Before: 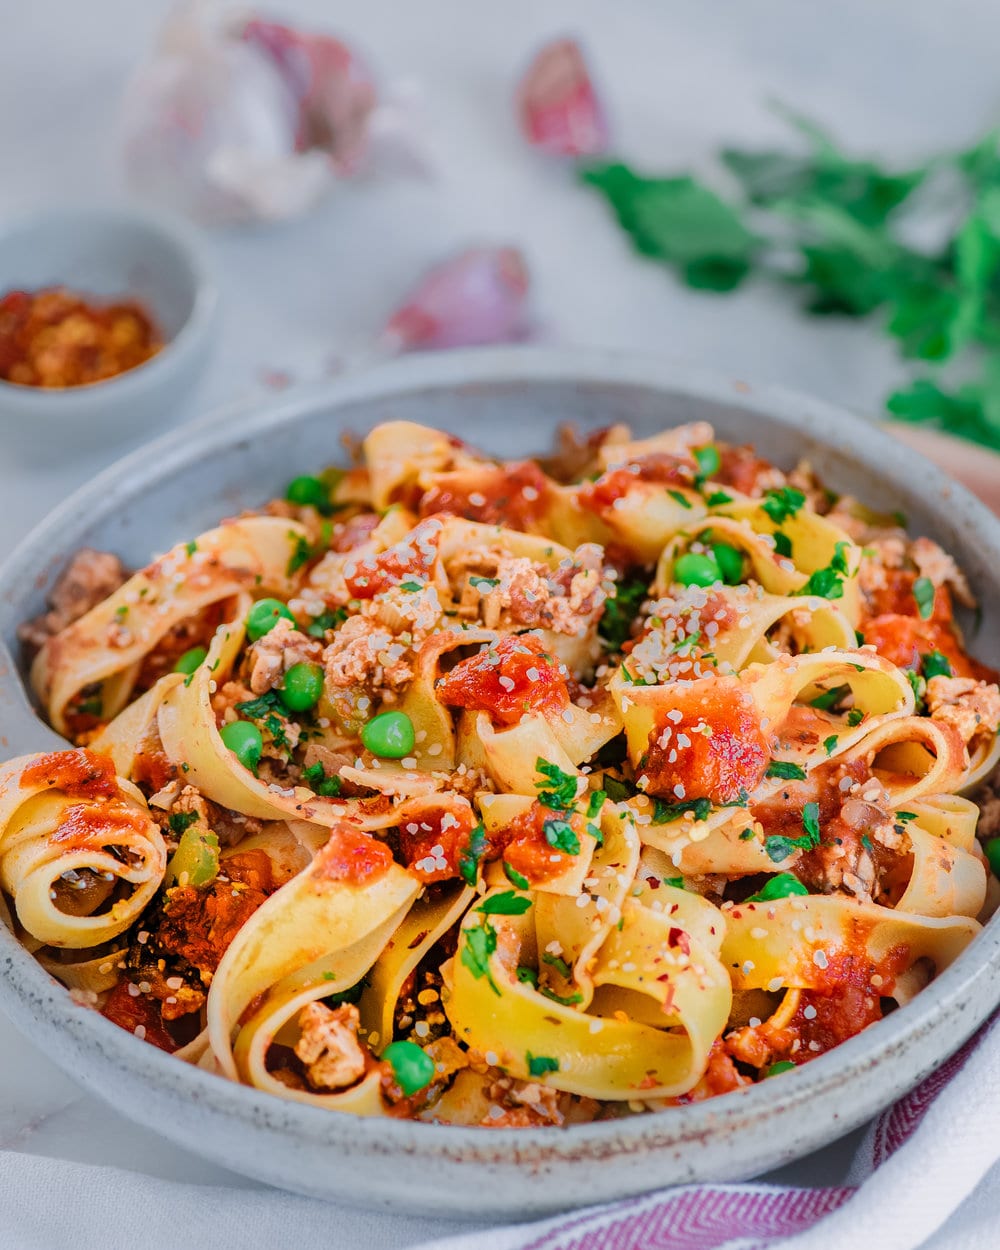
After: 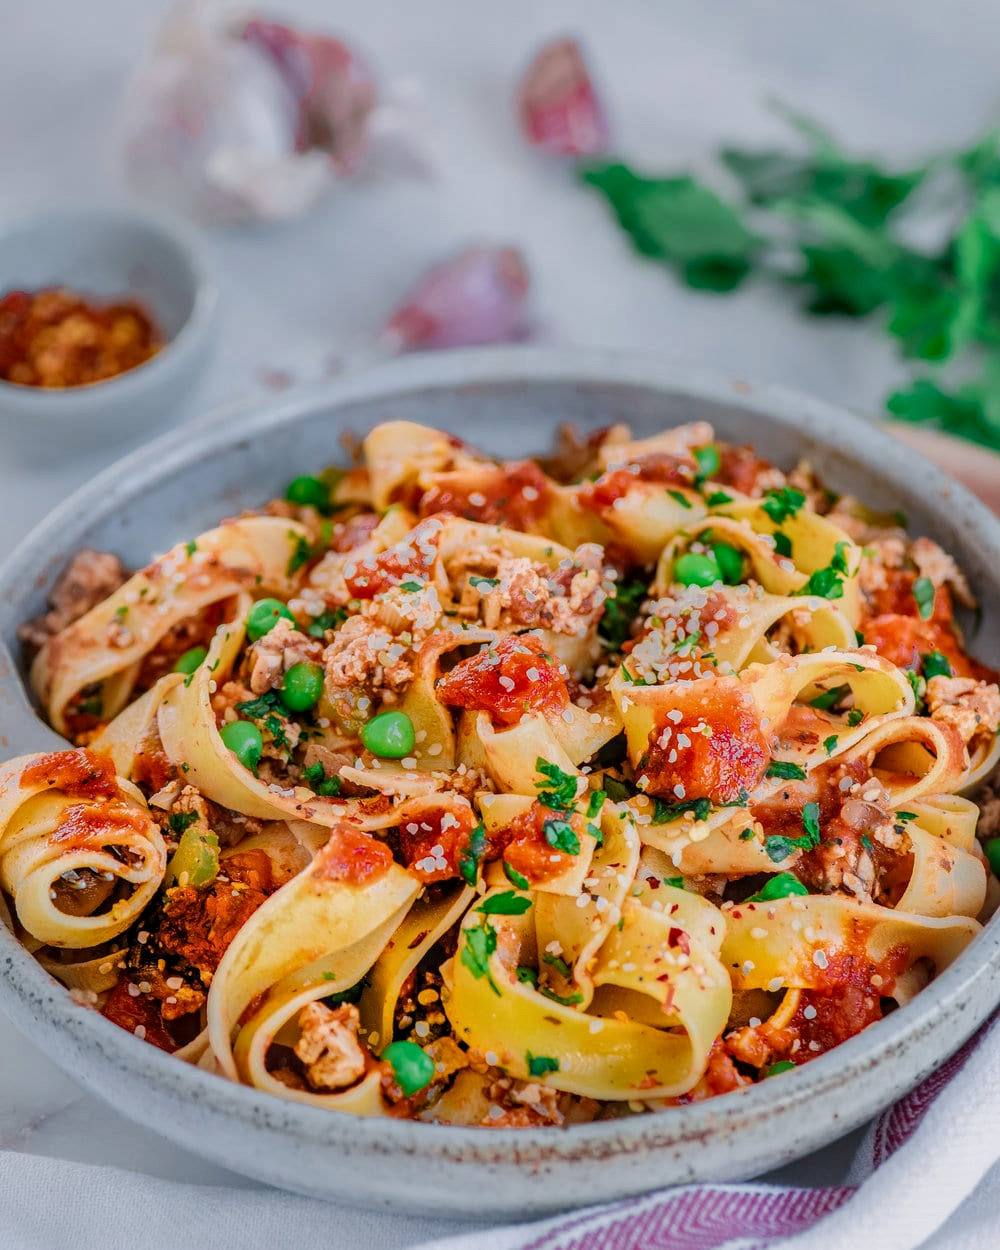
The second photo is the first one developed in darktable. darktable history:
local contrast: on, module defaults
exposure: exposure -0.158 EV, compensate exposure bias true, compensate highlight preservation false
